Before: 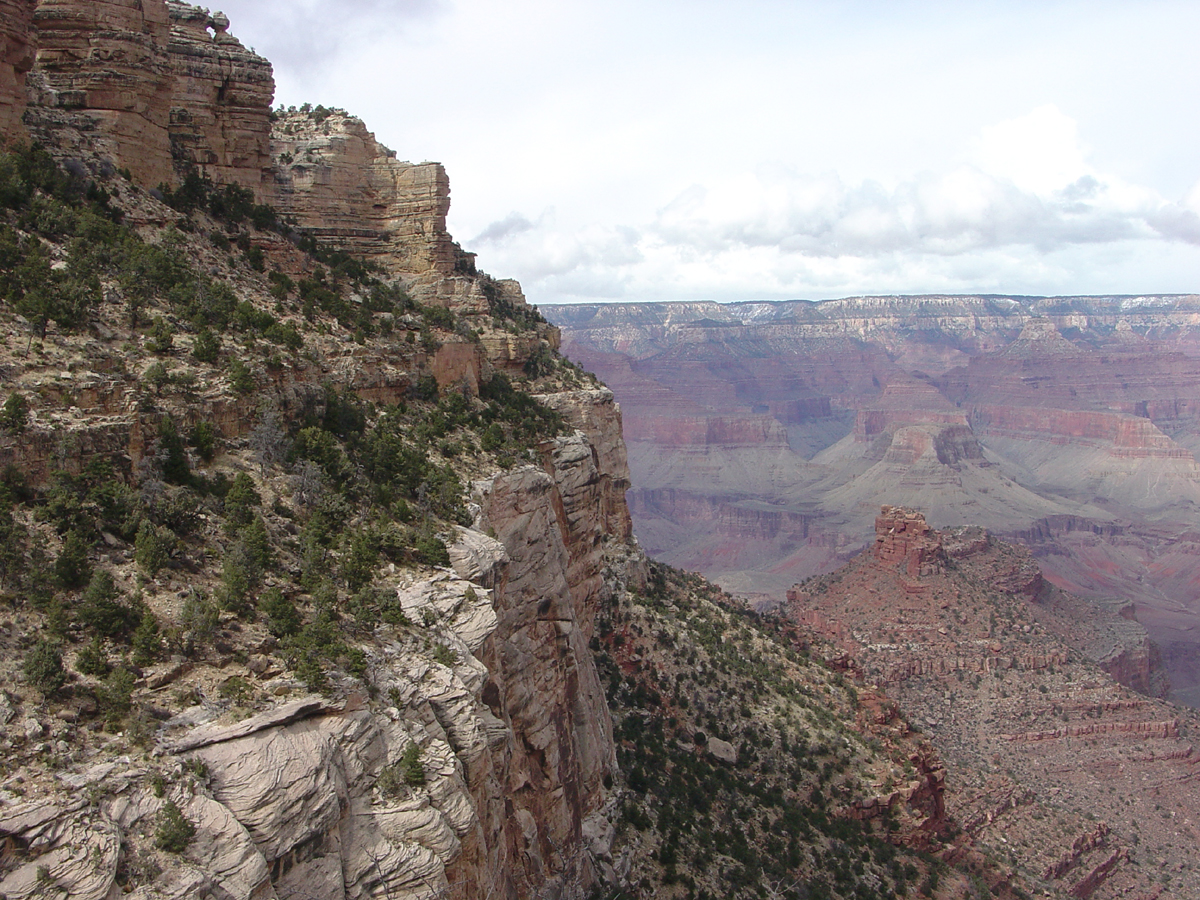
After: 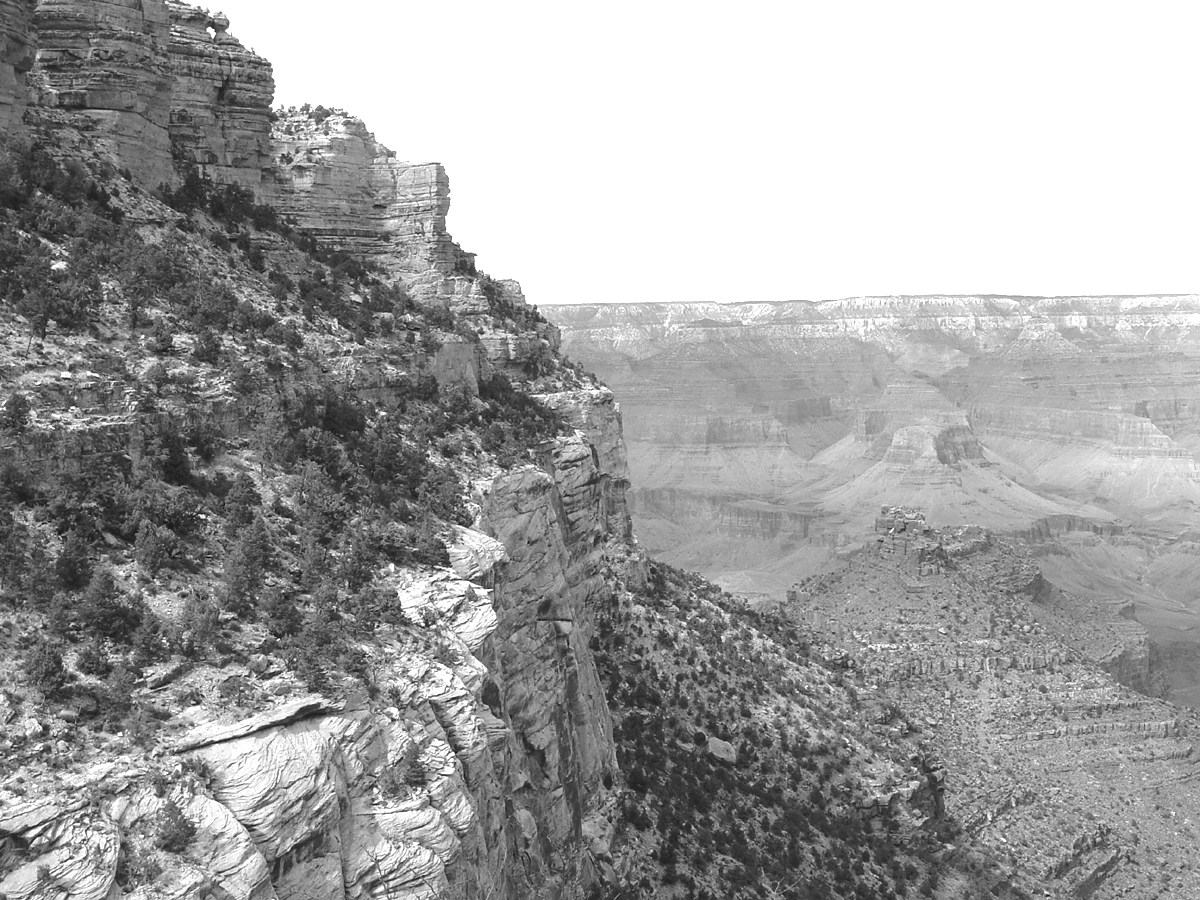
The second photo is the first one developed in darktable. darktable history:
exposure: black level correction 0, exposure 1.1 EV, compensate exposure bias true, compensate highlight preservation false
monochrome: a 73.58, b 64.21
